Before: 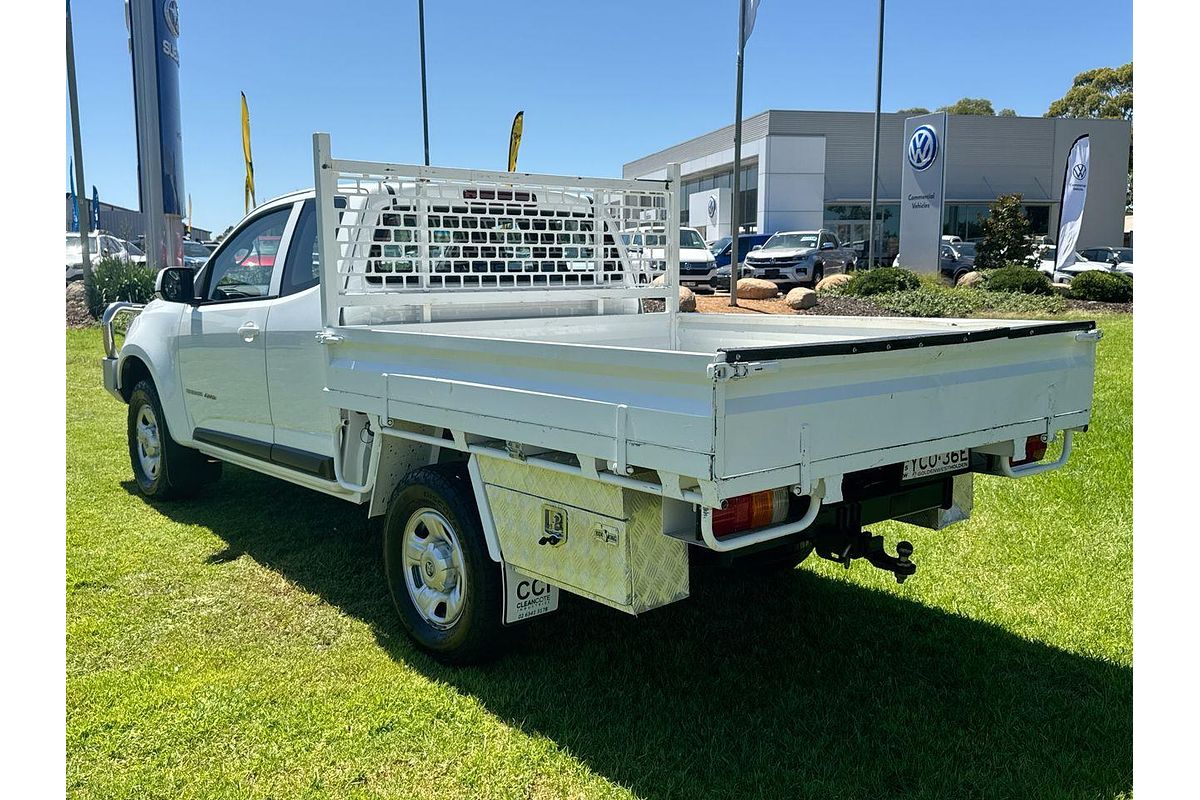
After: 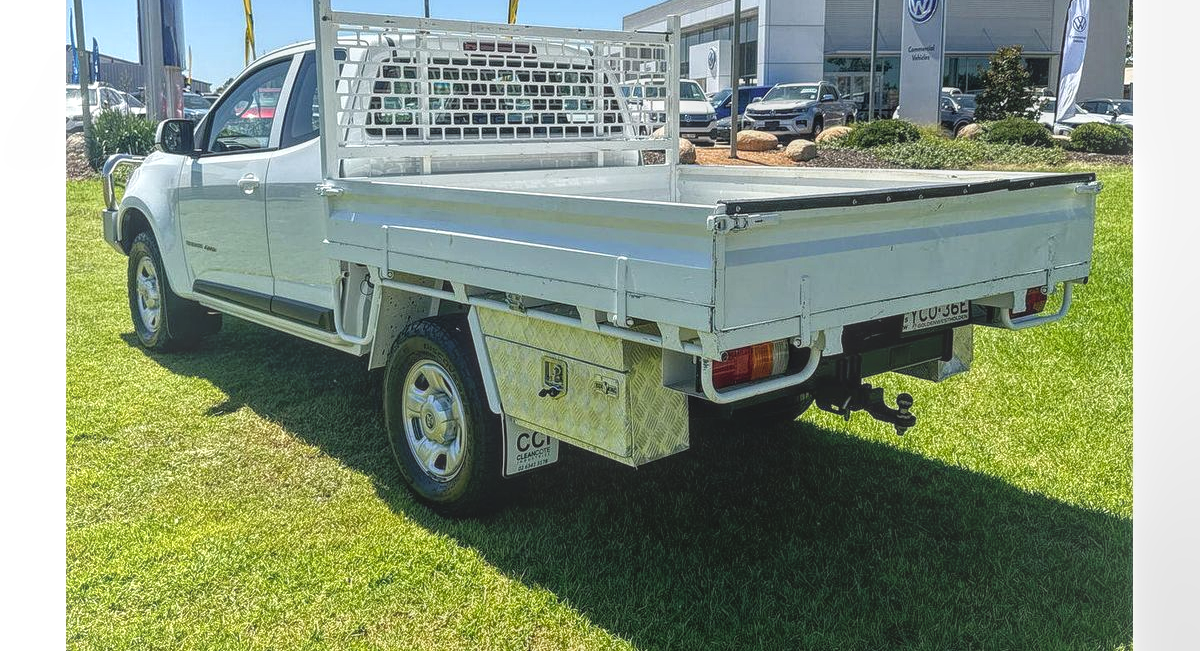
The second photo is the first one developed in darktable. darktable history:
shadows and highlights: shadows 0, highlights 40
crop and rotate: top 18.507%
haze removal: compatibility mode true, adaptive false
local contrast: highlights 66%, shadows 33%, detail 166%, midtone range 0.2
